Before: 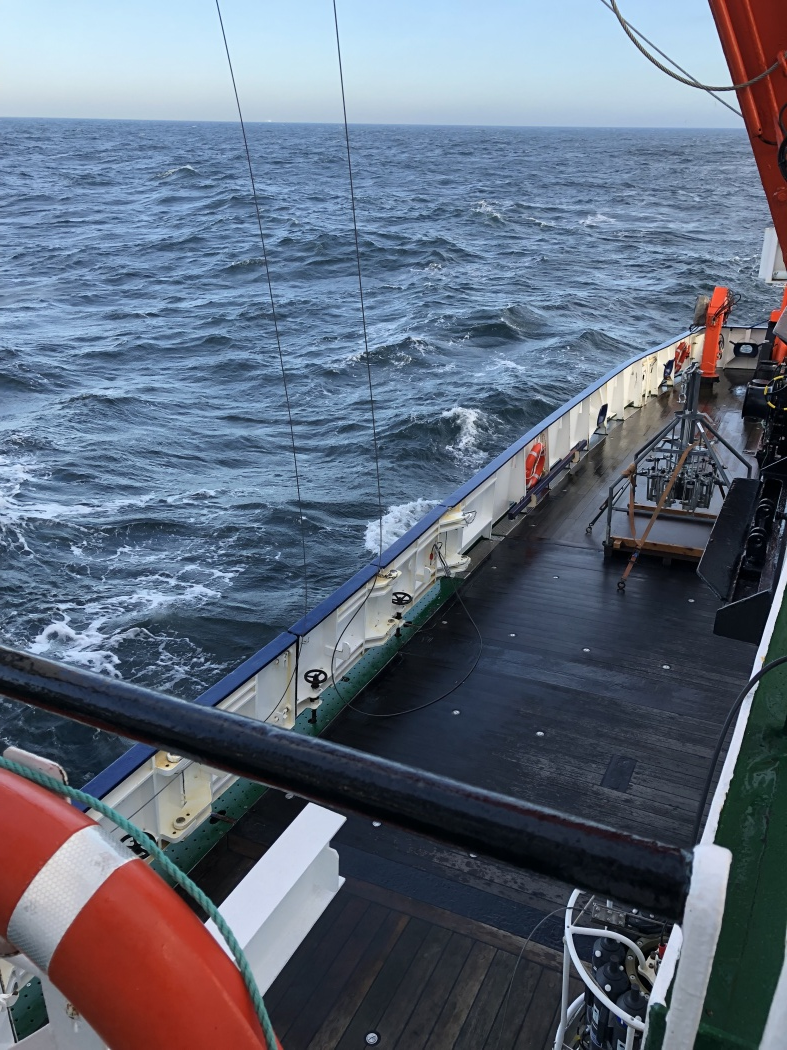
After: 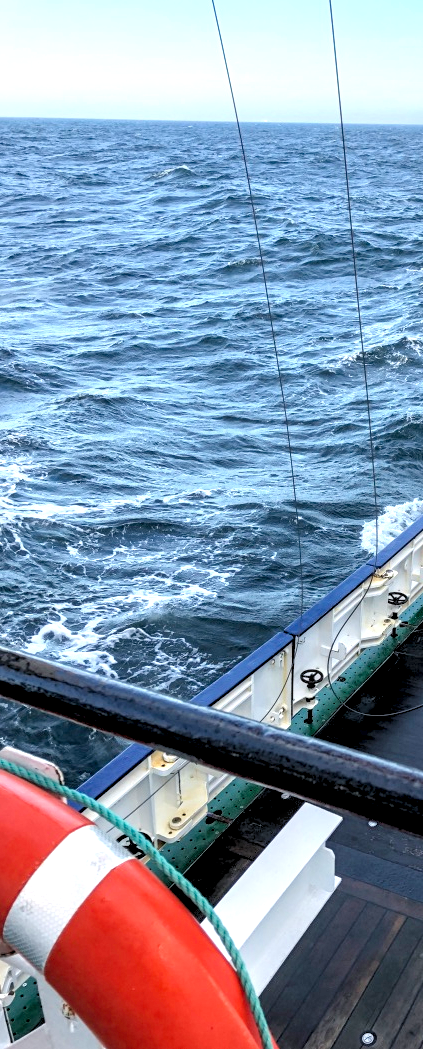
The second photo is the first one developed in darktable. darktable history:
exposure: black level correction 0, exposure 0.9 EV, compensate highlight preservation false
crop: left 0.587%, right 45.588%, bottom 0.086%
local contrast: detail 160%
rgb levels: preserve colors sum RGB, levels [[0.038, 0.433, 0.934], [0, 0.5, 1], [0, 0.5, 1]]
